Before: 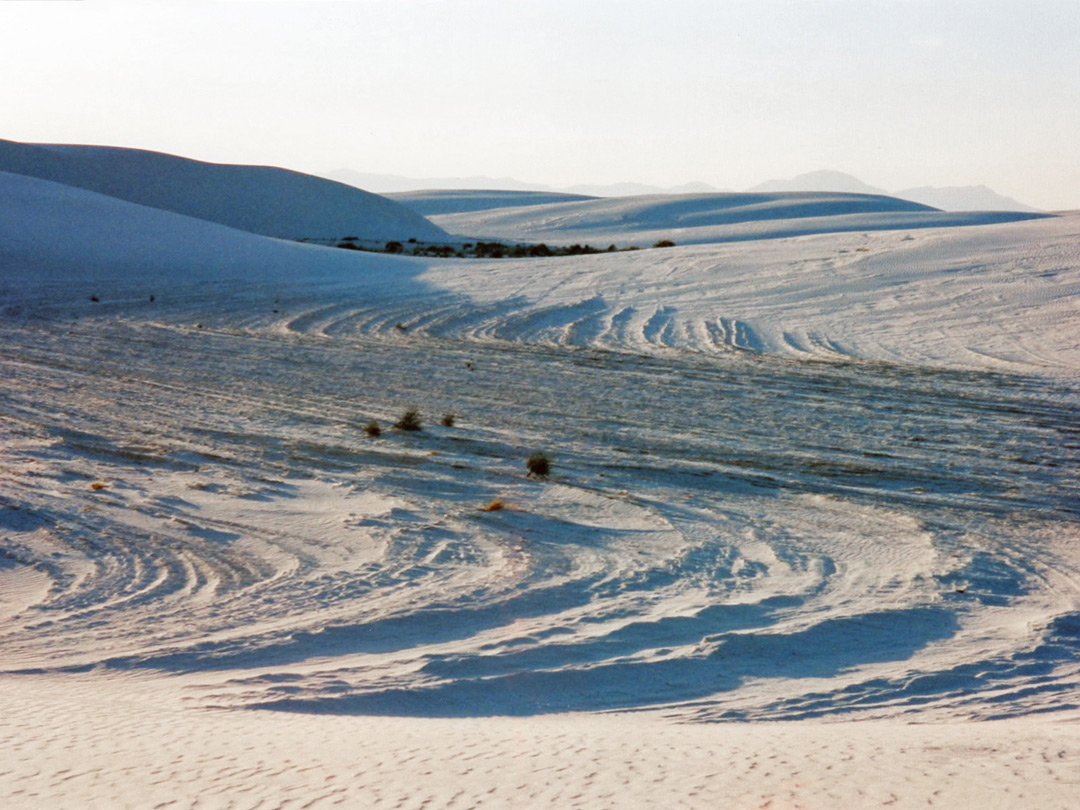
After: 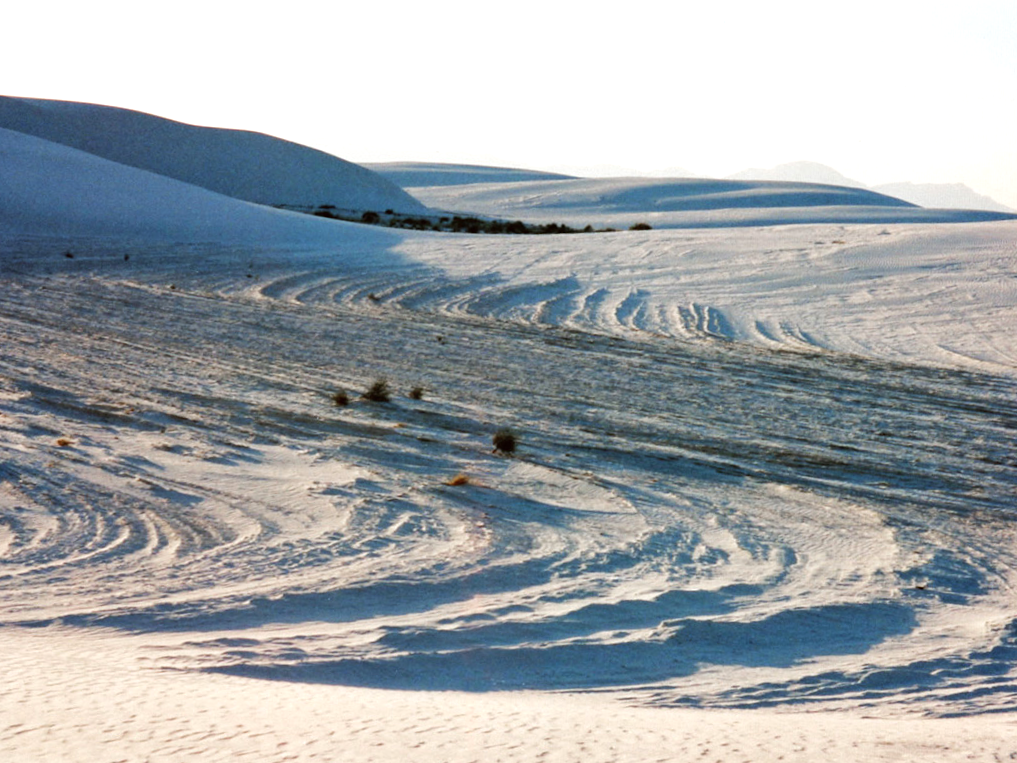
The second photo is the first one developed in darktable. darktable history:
tone equalizer: -8 EV -0.407 EV, -7 EV -0.389 EV, -6 EV -0.301 EV, -5 EV -0.258 EV, -3 EV 0.221 EV, -2 EV 0.308 EV, -1 EV 0.39 EV, +0 EV 0.41 EV, edges refinement/feathering 500, mask exposure compensation -1.57 EV, preserve details no
crop and rotate: angle -2.69°
